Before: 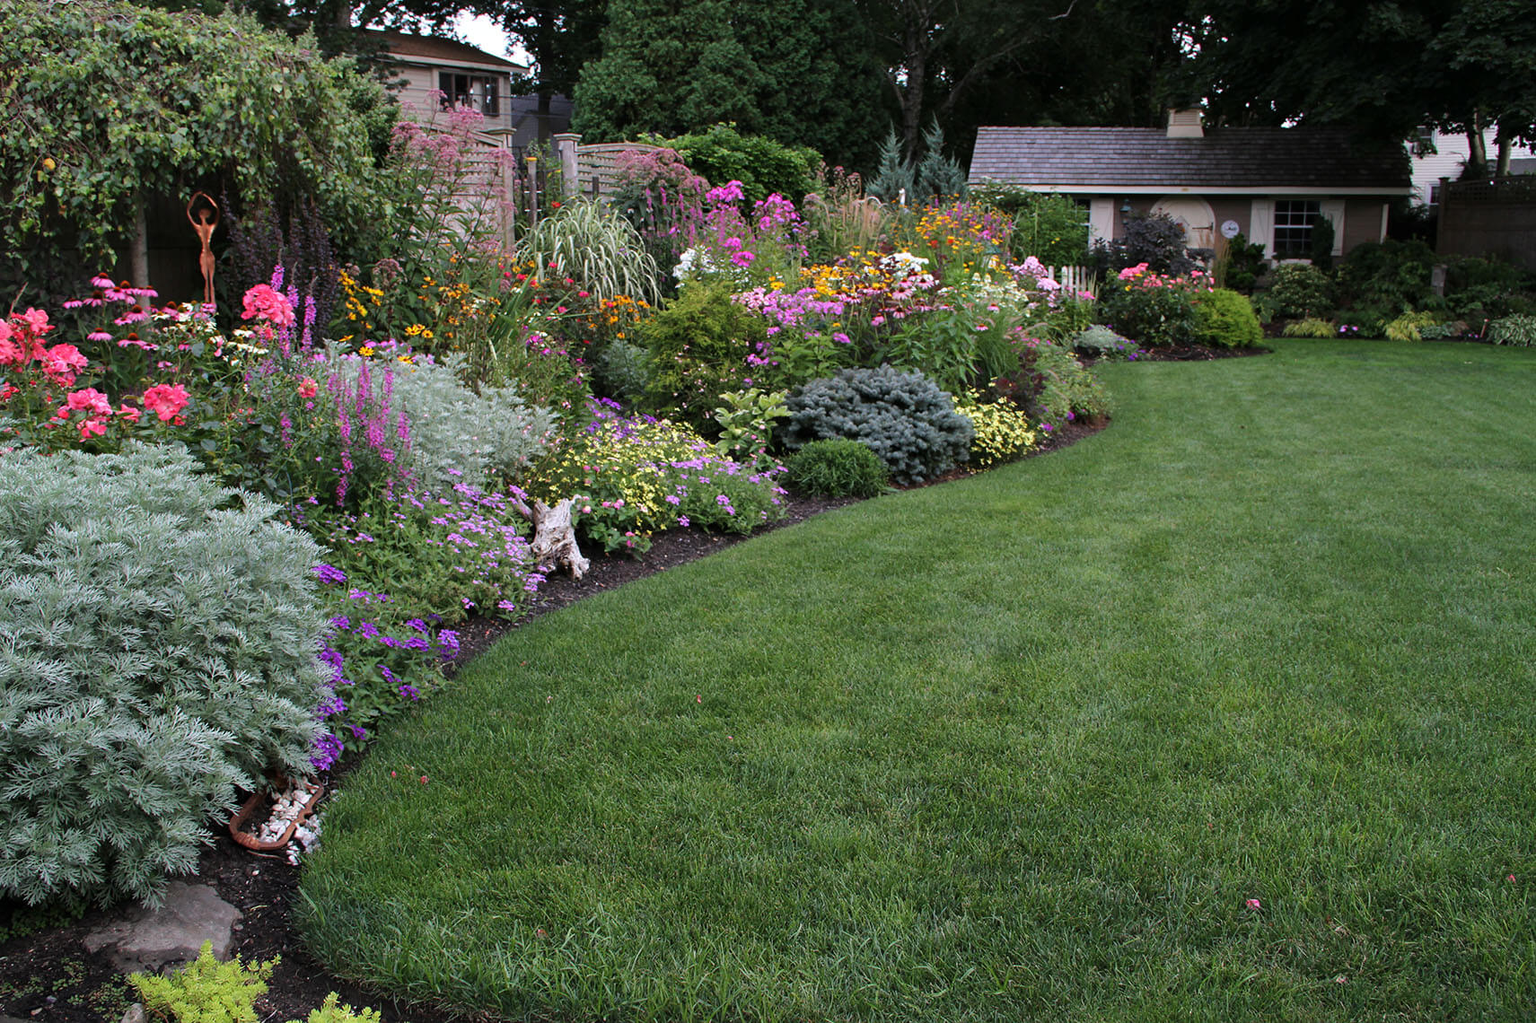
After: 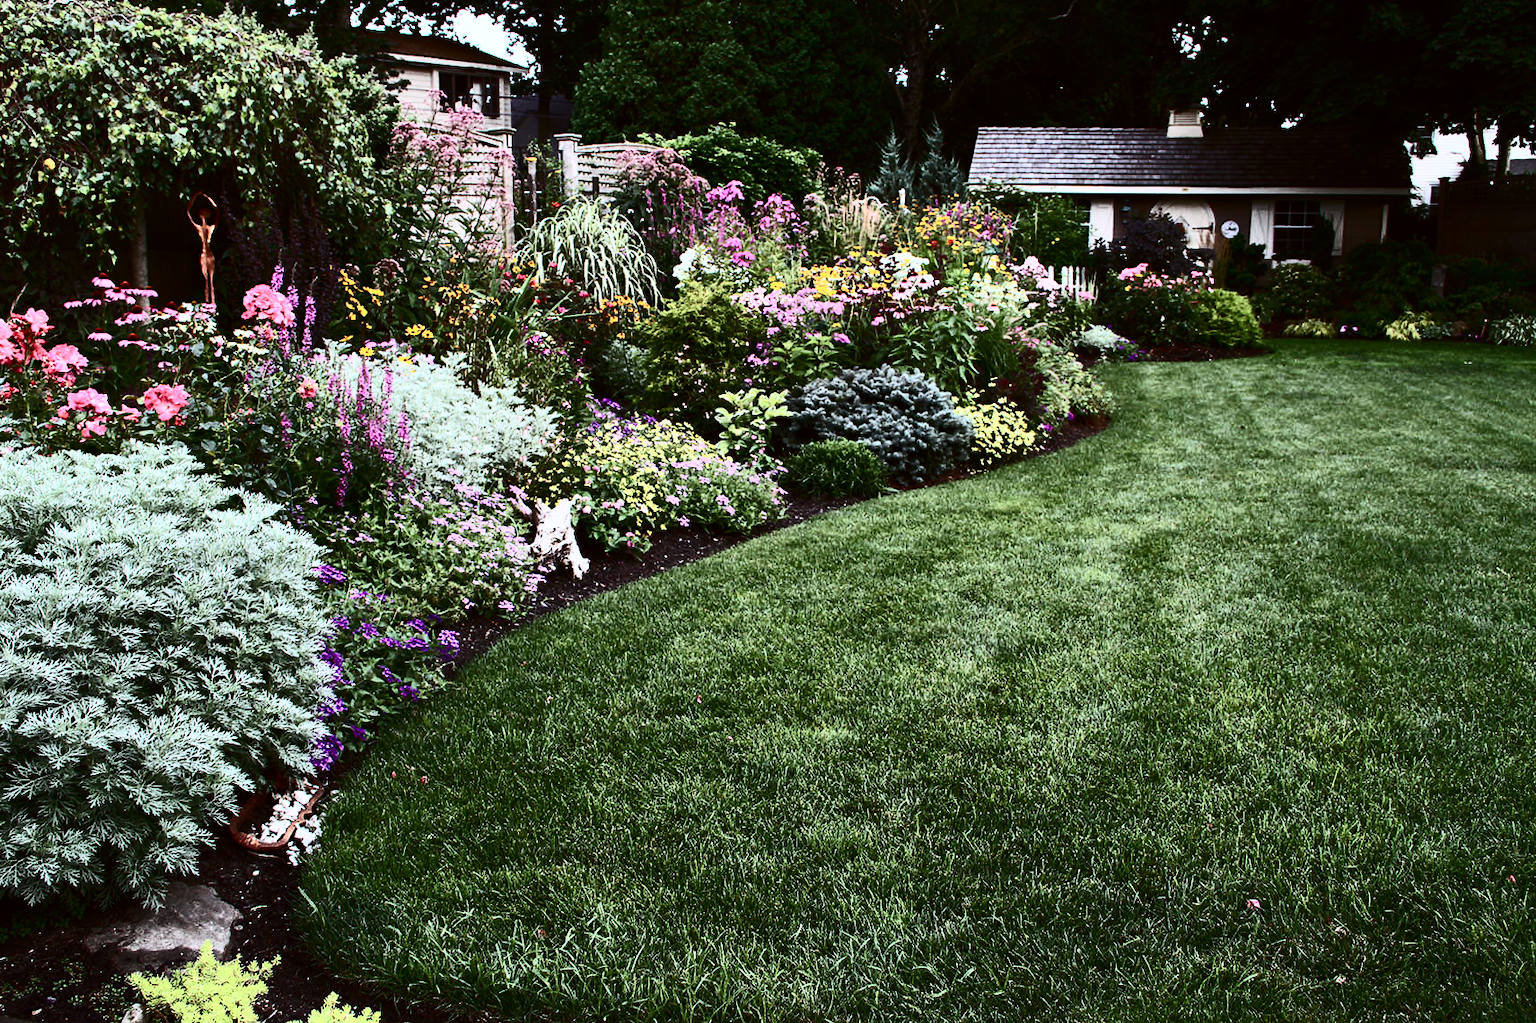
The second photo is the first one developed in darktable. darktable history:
color correction: highlights a* -2.73, highlights b* -2.09, shadows a* 2.41, shadows b* 2.73
contrast brightness saturation: contrast 0.93, brightness 0.2
